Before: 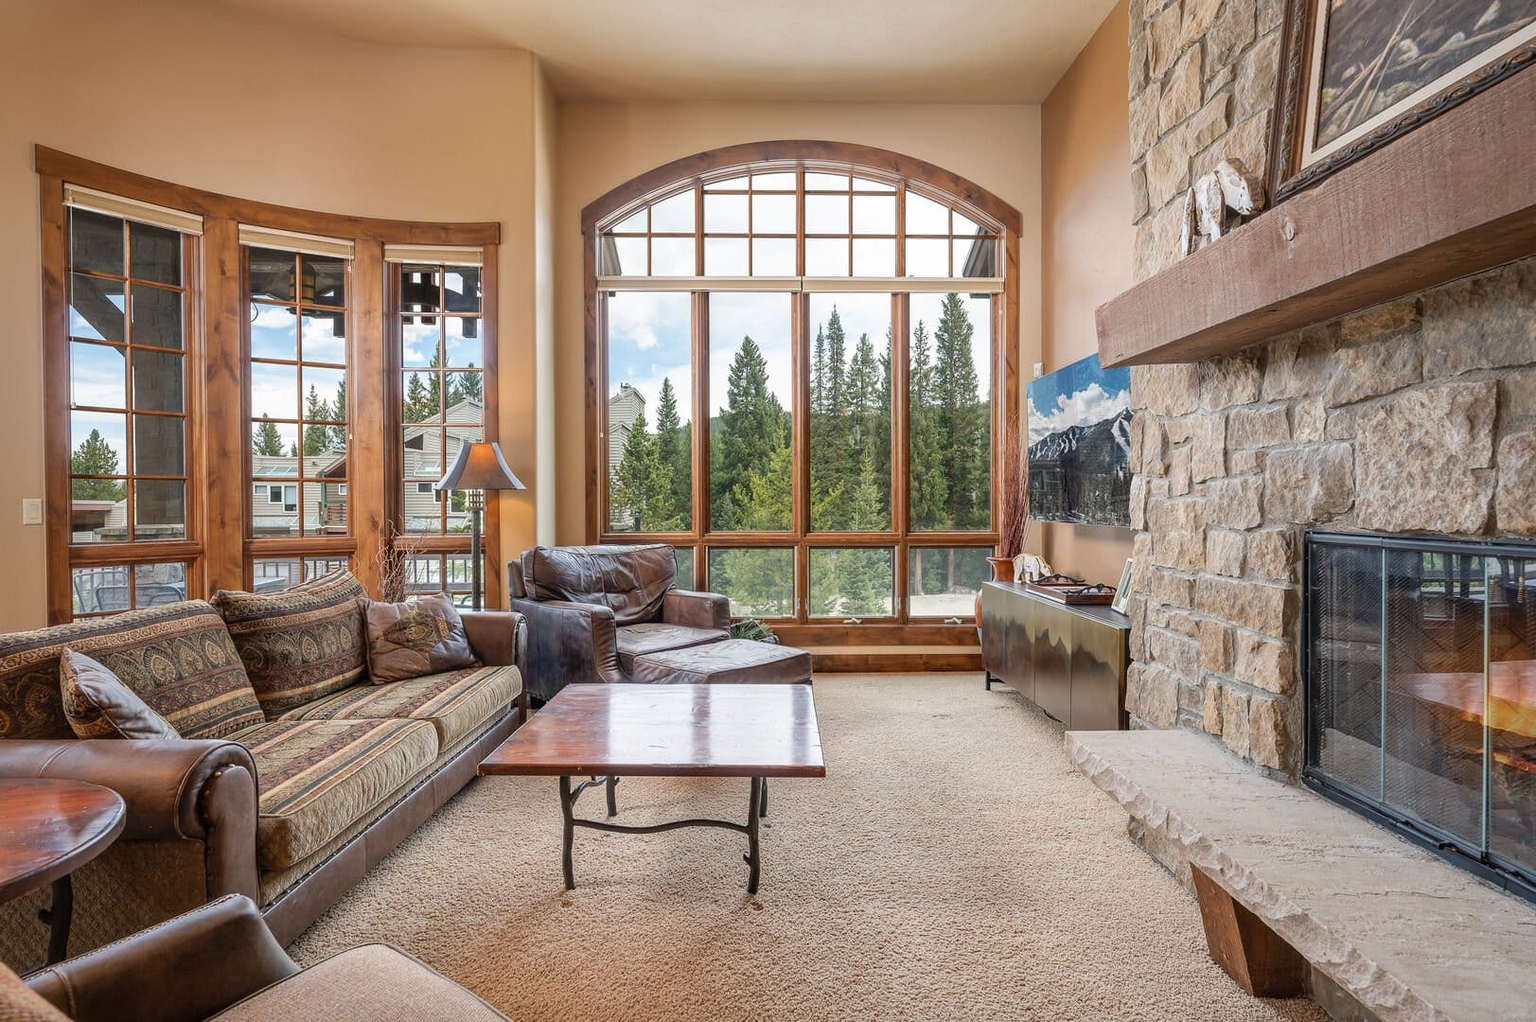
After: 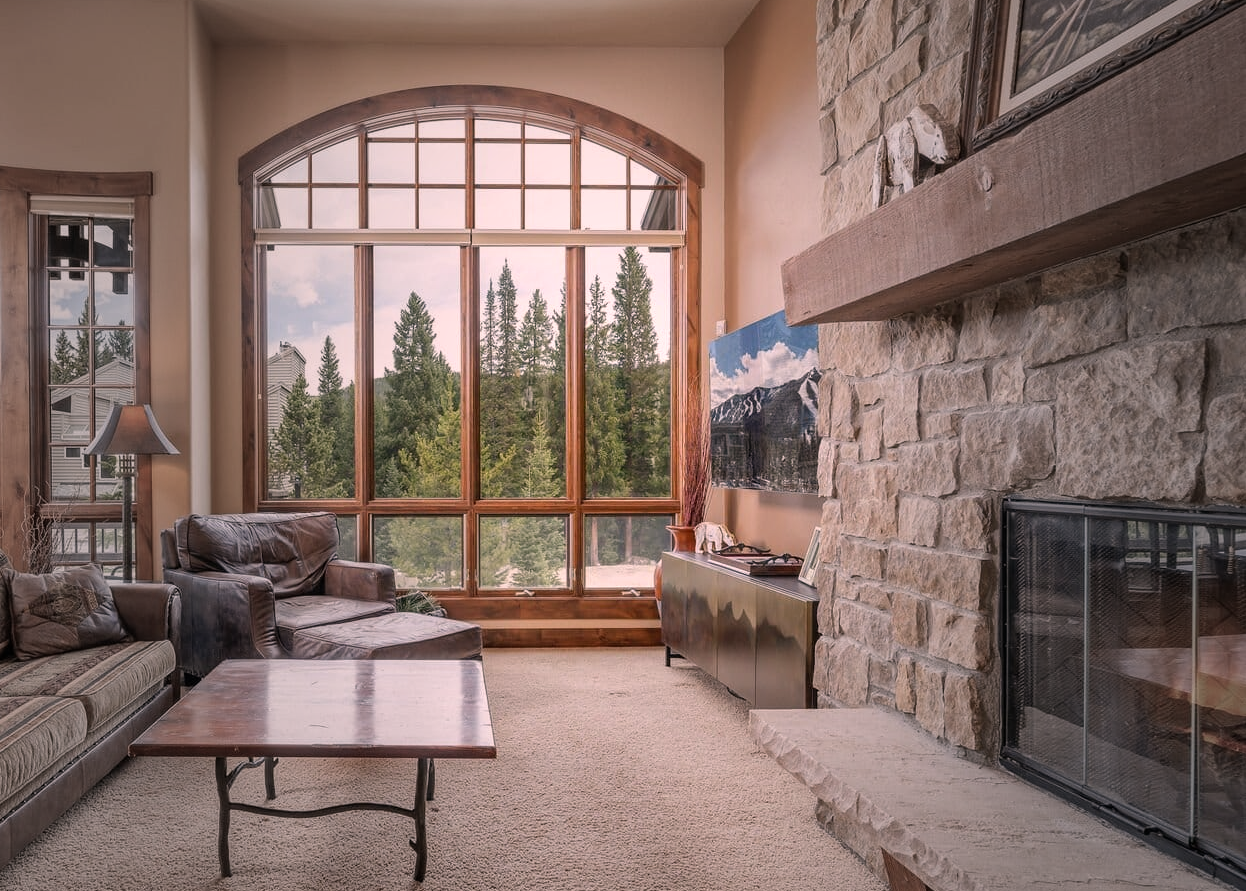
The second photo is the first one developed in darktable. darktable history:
vignetting: fall-off start 16.29%, fall-off radius 99.5%, width/height ratio 0.714, unbound false
color correction: highlights a* 14.59, highlights b* 4.7
crop: left 23.214%, top 5.924%, bottom 11.512%
